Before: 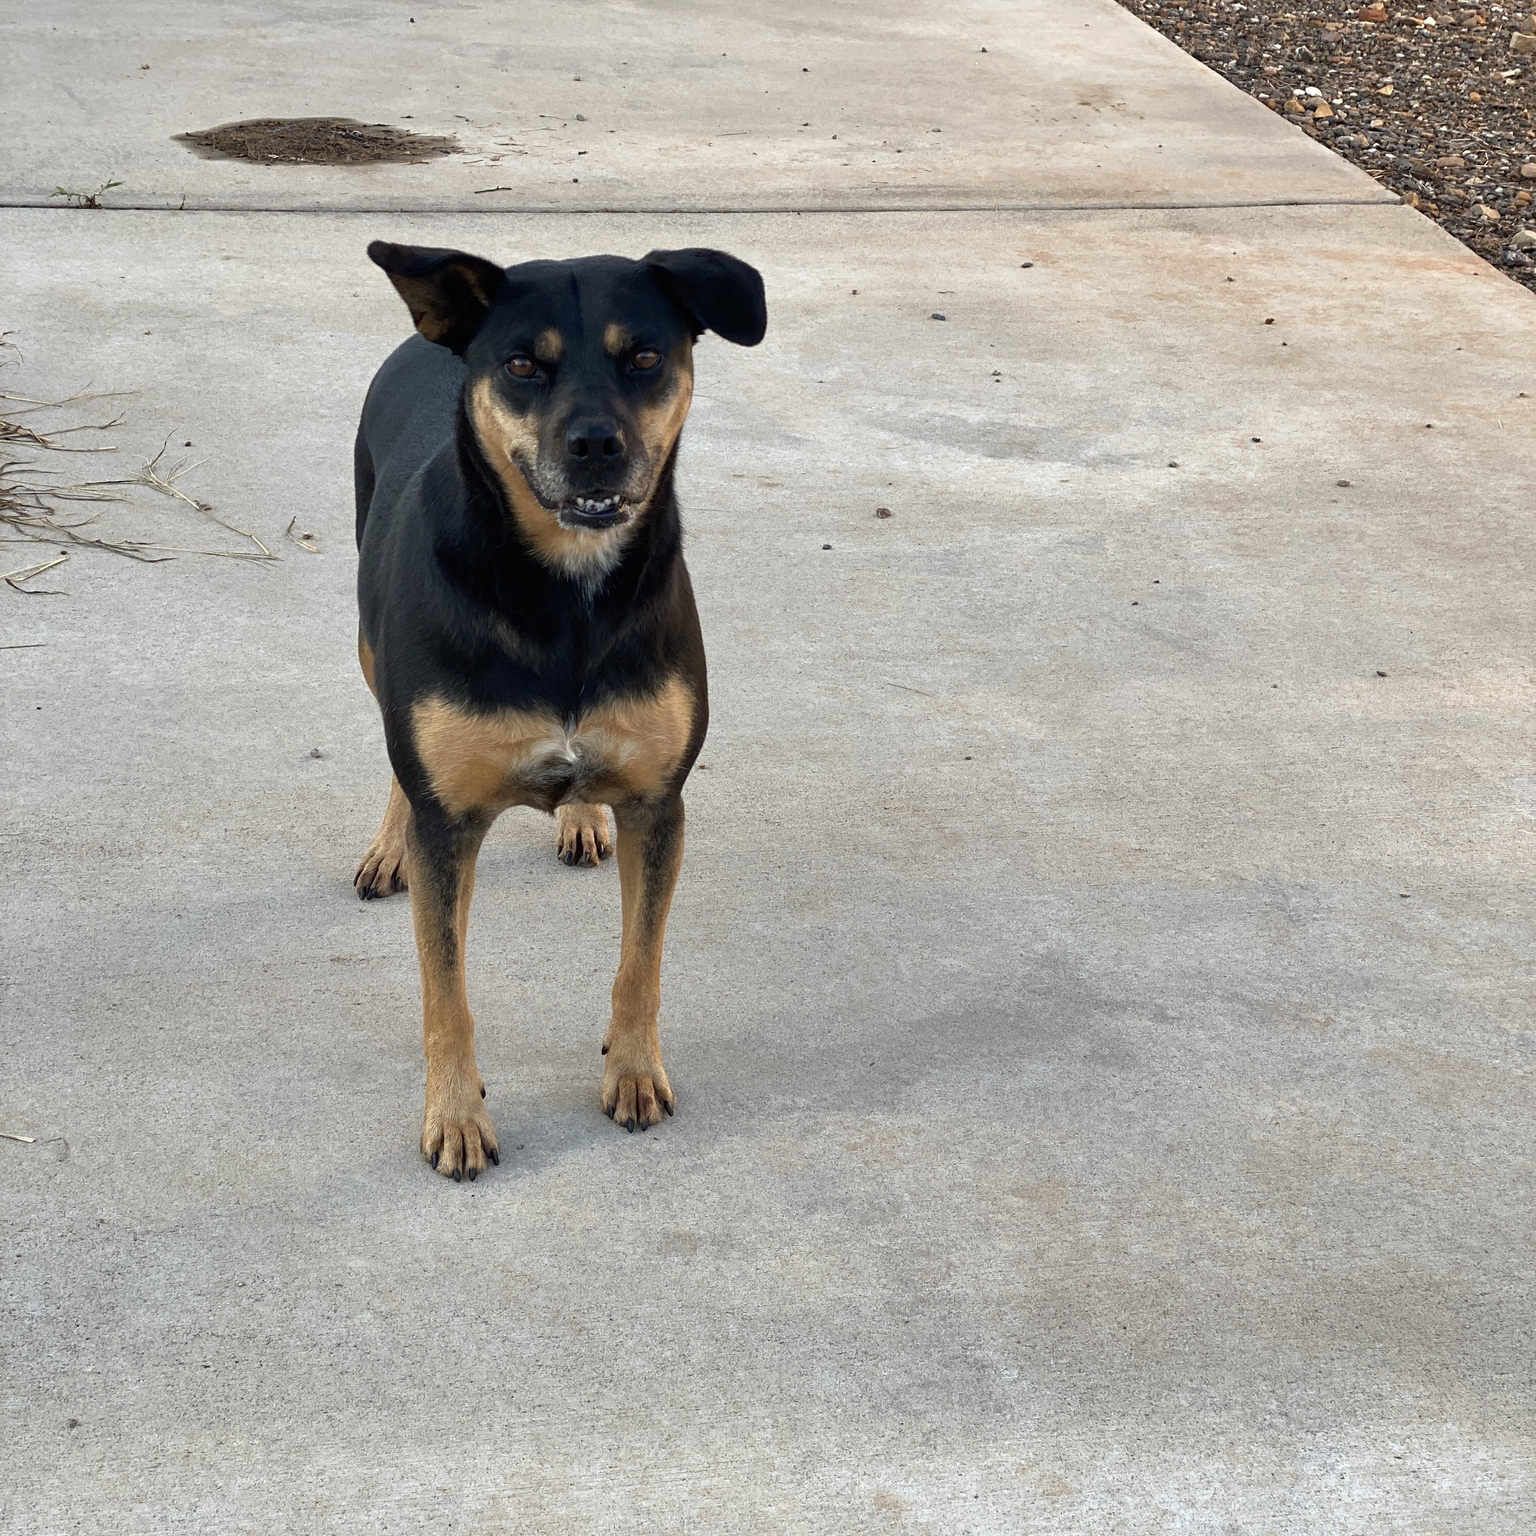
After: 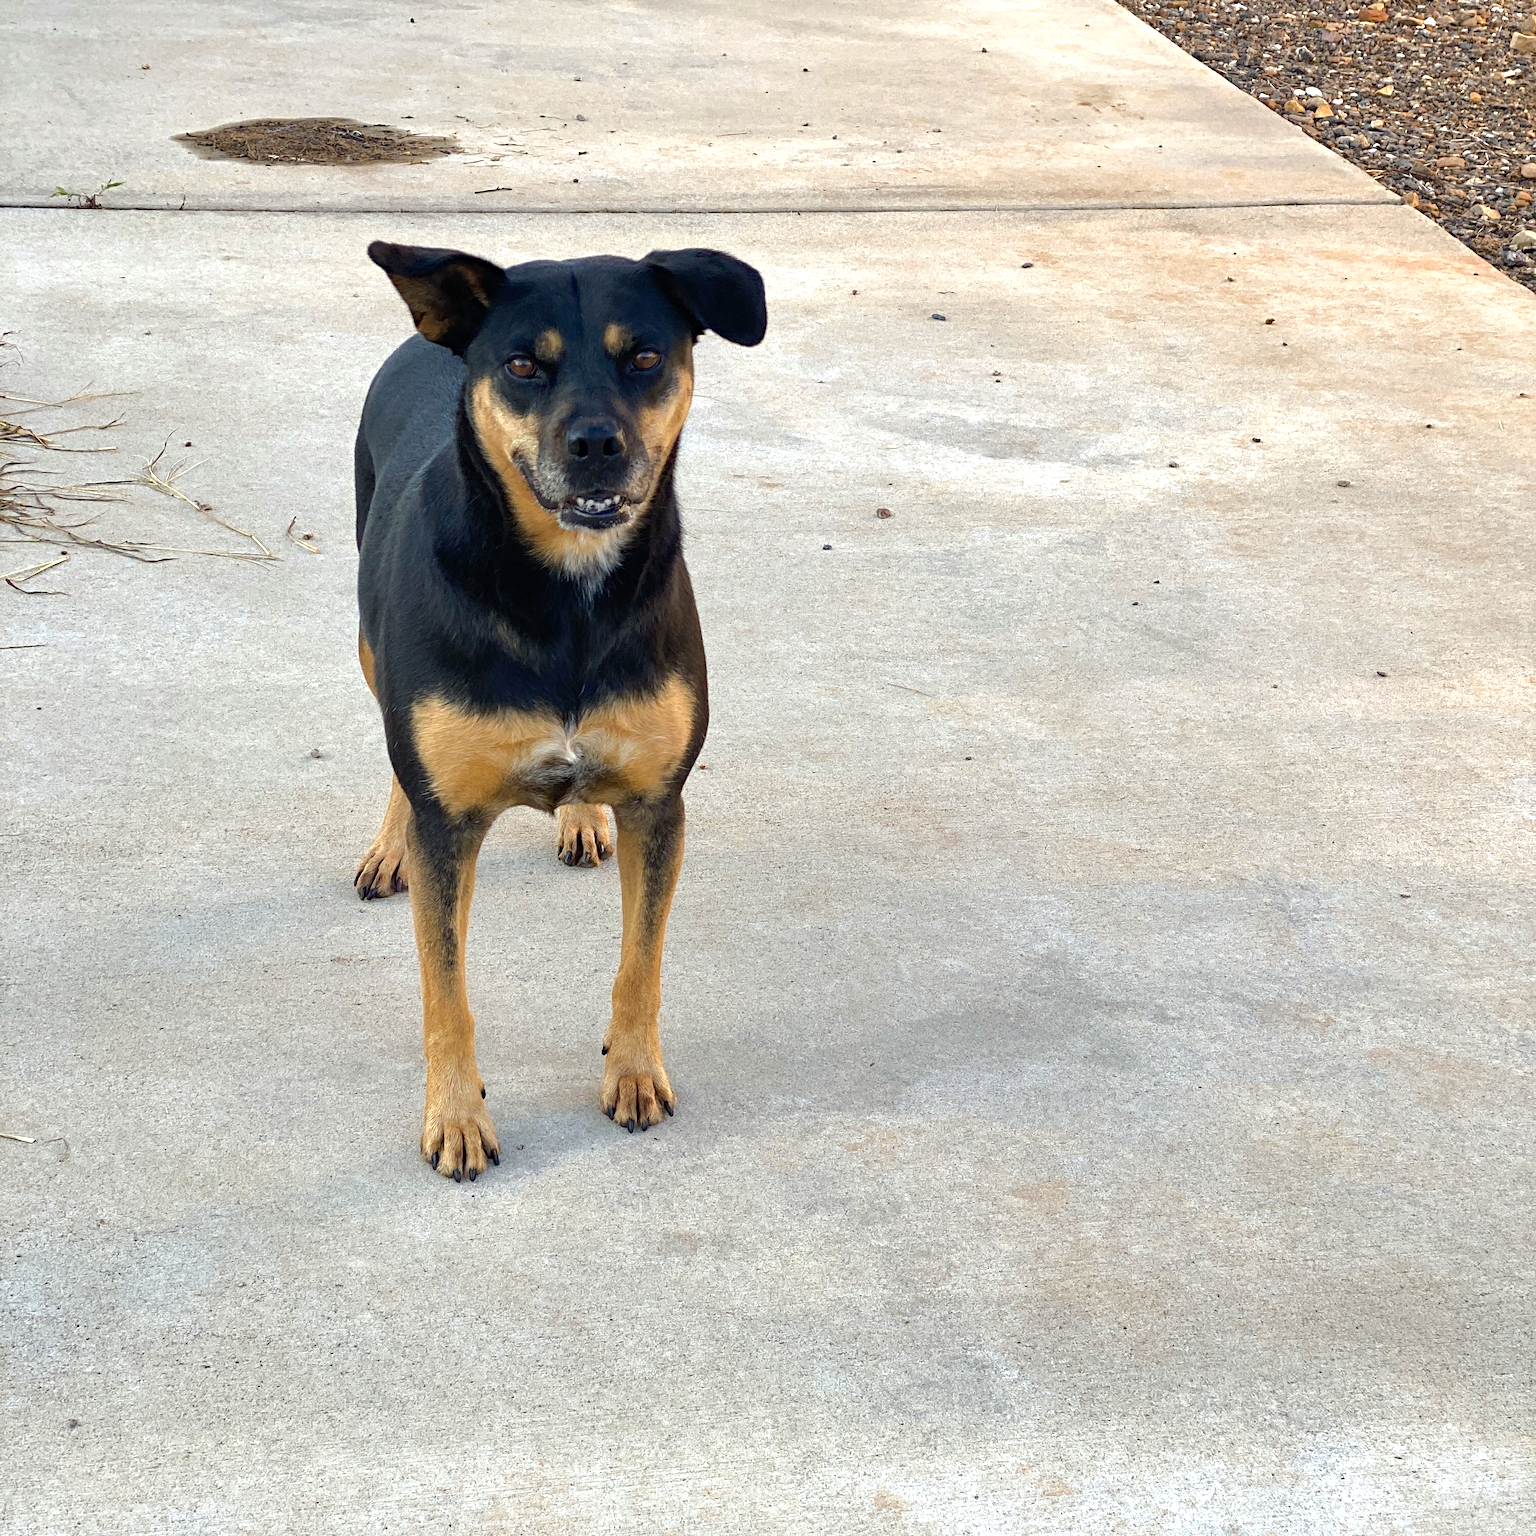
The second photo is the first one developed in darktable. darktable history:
exposure: exposure 0.471 EV, compensate exposure bias true, compensate highlight preservation false
color balance rgb: perceptual saturation grading › global saturation 8.211%, perceptual saturation grading › shadows 4.441%, perceptual brilliance grading › mid-tones 10.634%, perceptual brilliance grading › shadows 15.148%, global vibrance 20%
haze removal: compatibility mode true, adaptive false
